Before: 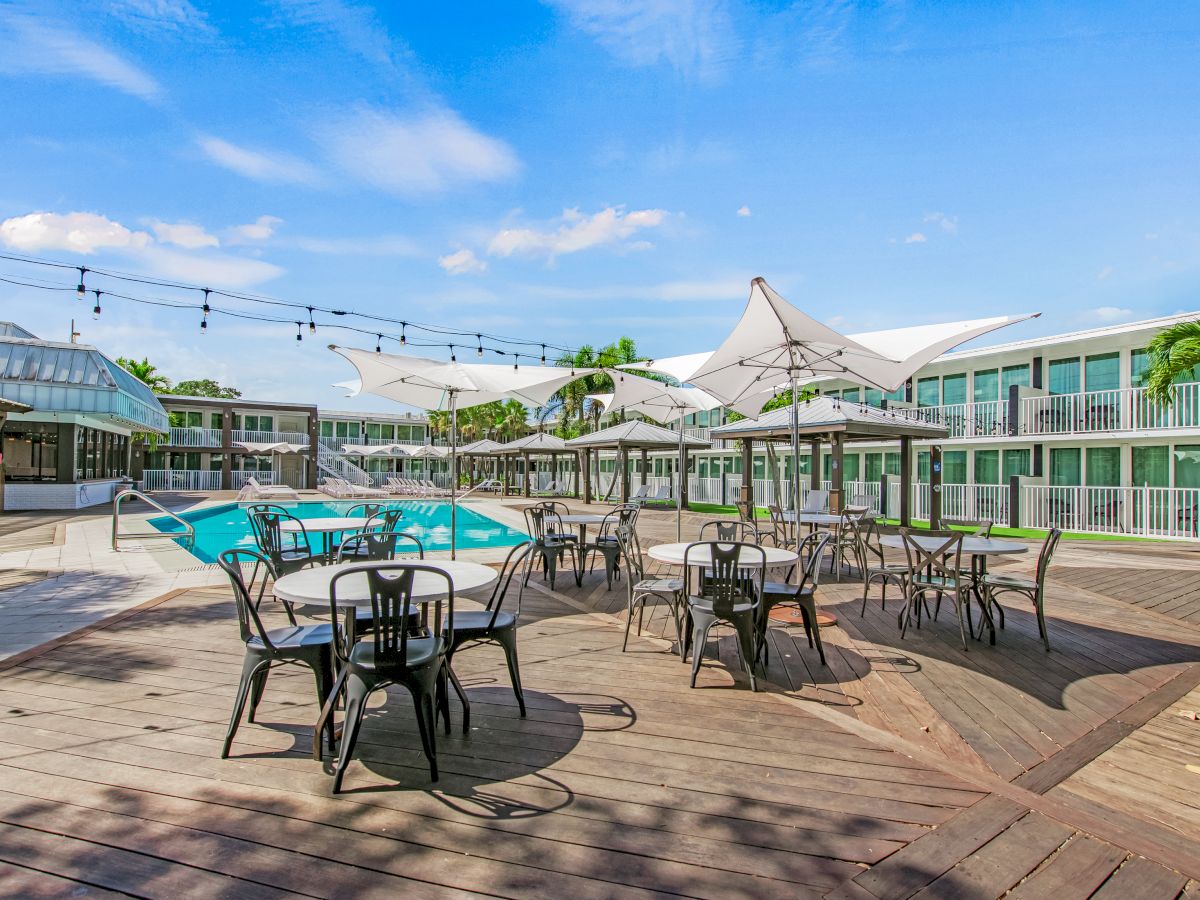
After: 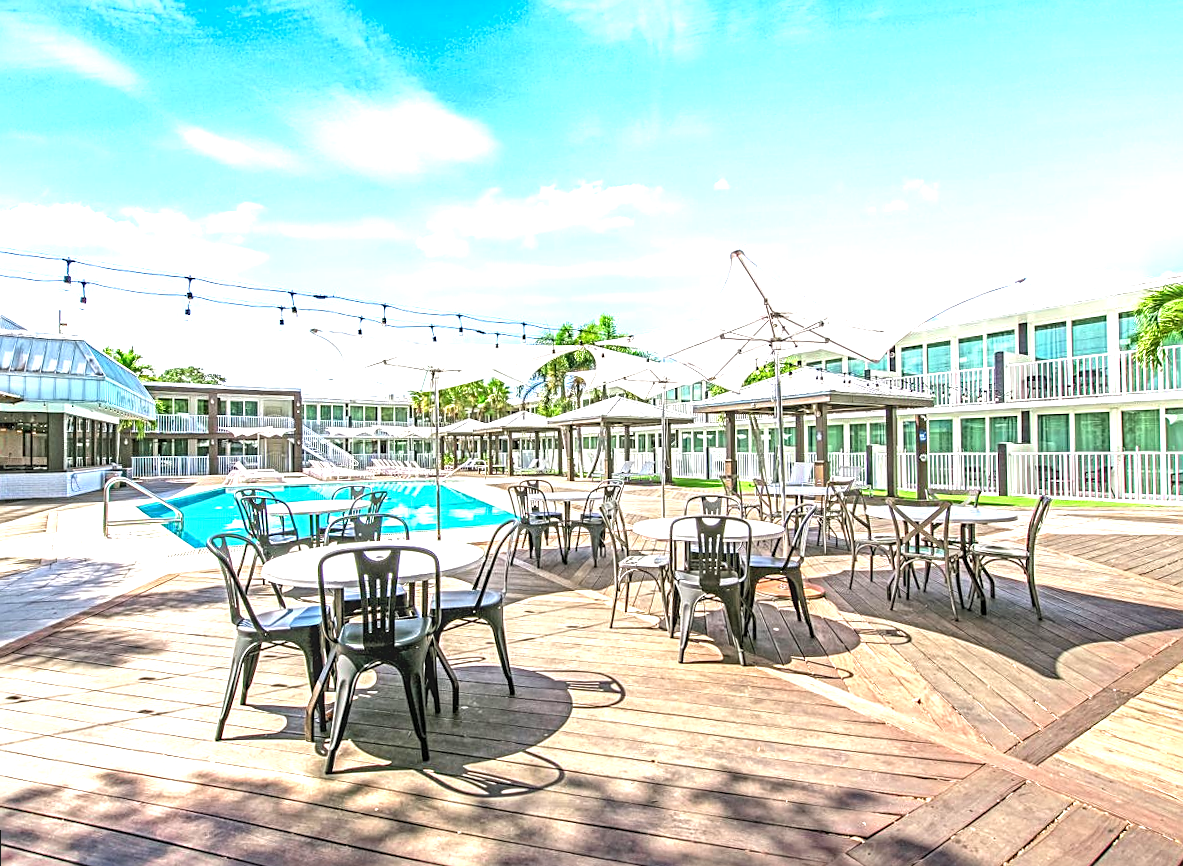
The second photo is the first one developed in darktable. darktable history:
rotate and perspective: rotation -1.32°, lens shift (horizontal) -0.031, crop left 0.015, crop right 0.985, crop top 0.047, crop bottom 0.982
sharpen: on, module defaults
exposure: black level correction -0.002, exposure 1.35 EV, compensate highlight preservation false
local contrast: on, module defaults
